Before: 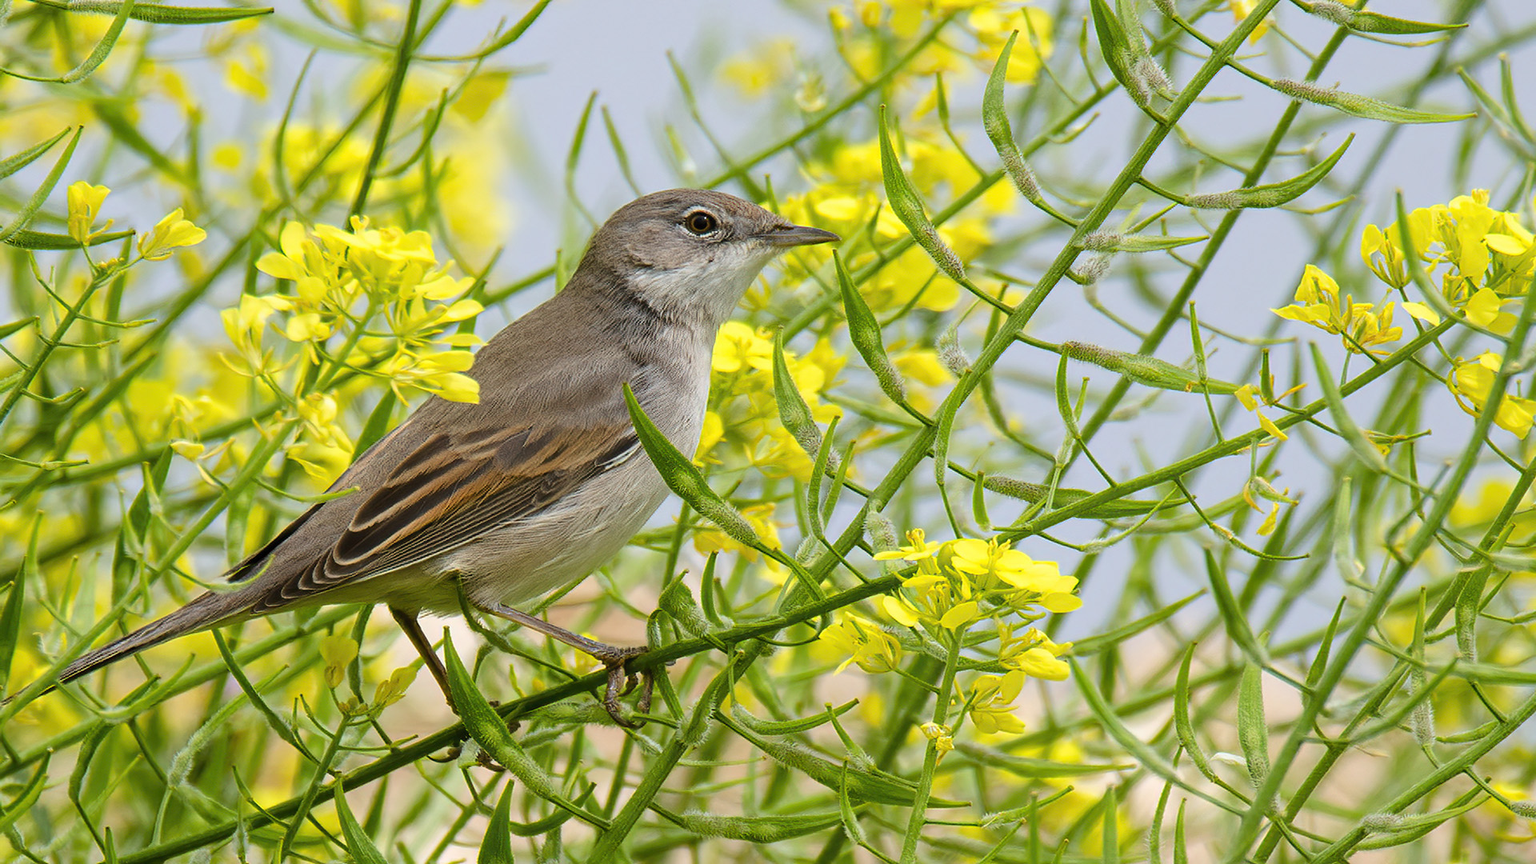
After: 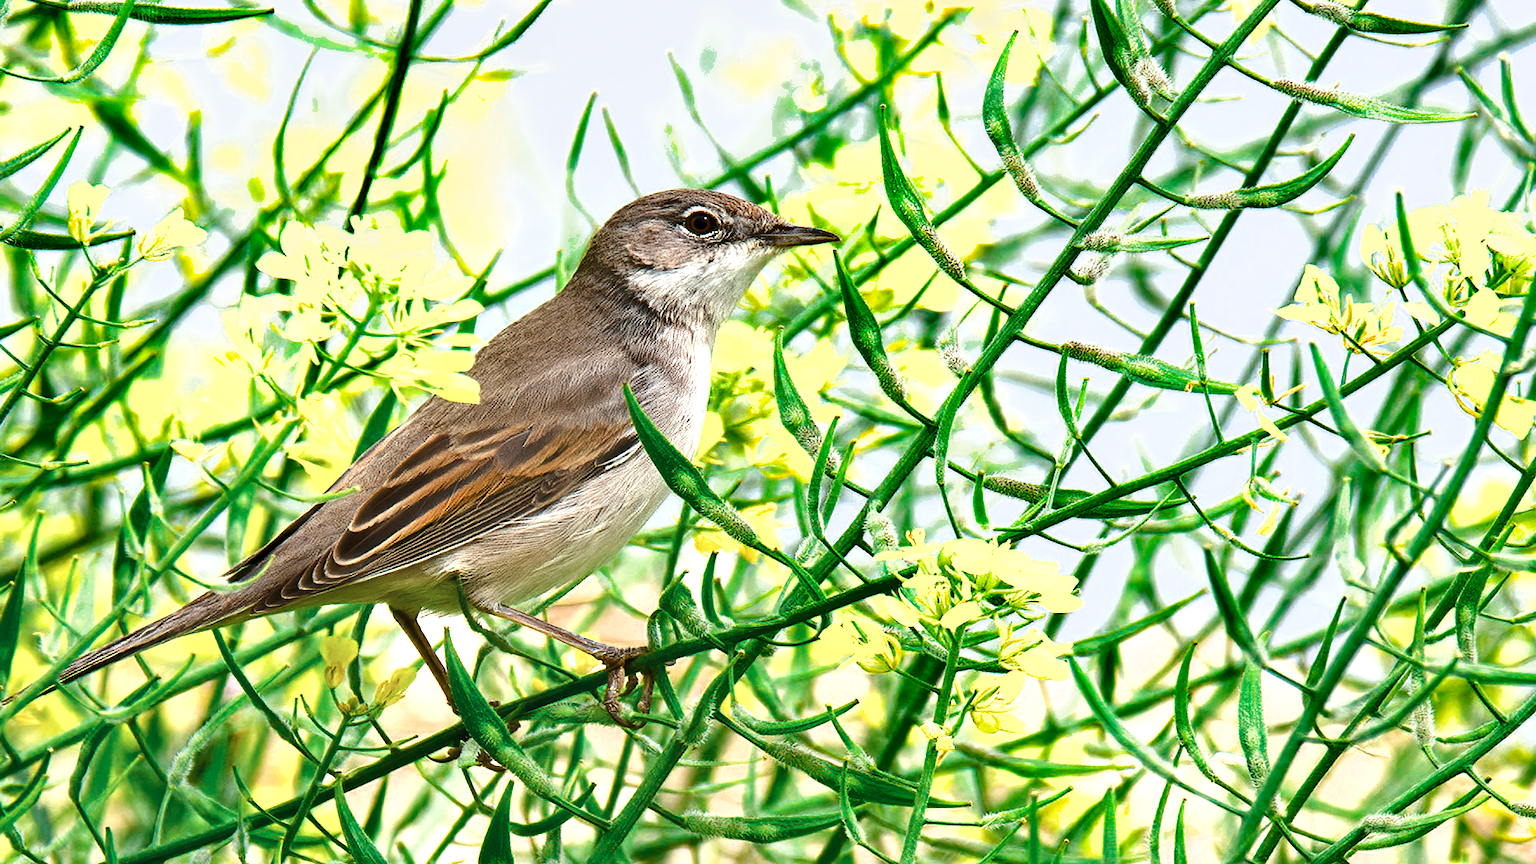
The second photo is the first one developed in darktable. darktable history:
shadows and highlights: soften with gaussian
color zones: curves: ch0 [(0, 0.5) (0.125, 0.4) (0.25, 0.5) (0.375, 0.4) (0.5, 0.4) (0.625, 0.35) (0.75, 0.35) (0.875, 0.5)]; ch1 [(0, 0.35) (0.125, 0.45) (0.25, 0.35) (0.375, 0.35) (0.5, 0.35) (0.625, 0.35) (0.75, 0.45) (0.875, 0.35)]; ch2 [(0, 0.6) (0.125, 0.5) (0.25, 0.5) (0.375, 0.6) (0.5, 0.6) (0.625, 0.5) (0.75, 0.5) (0.875, 0.5)]
exposure: black level correction 0, exposure 1.1 EV, compensate exposure bias true, compensate highlight preservation false
